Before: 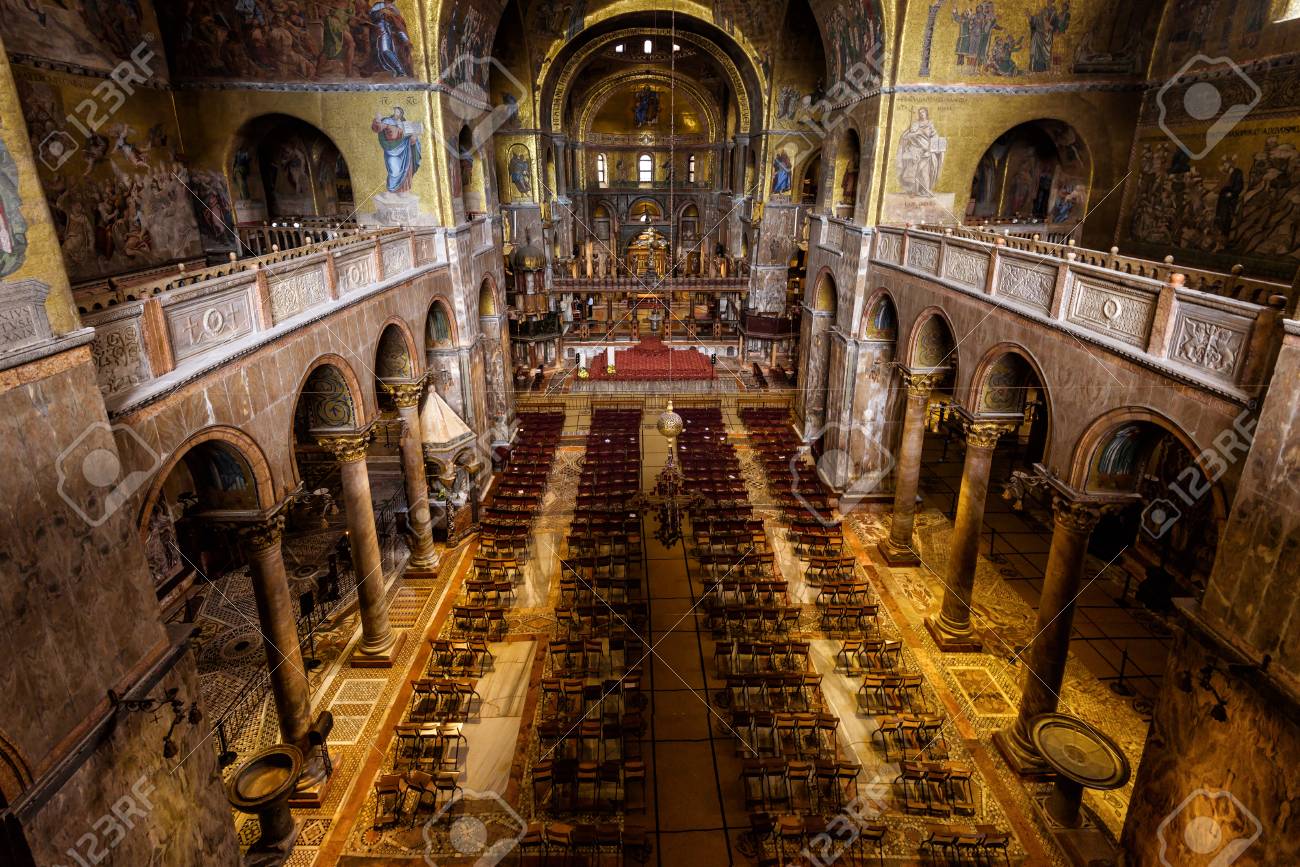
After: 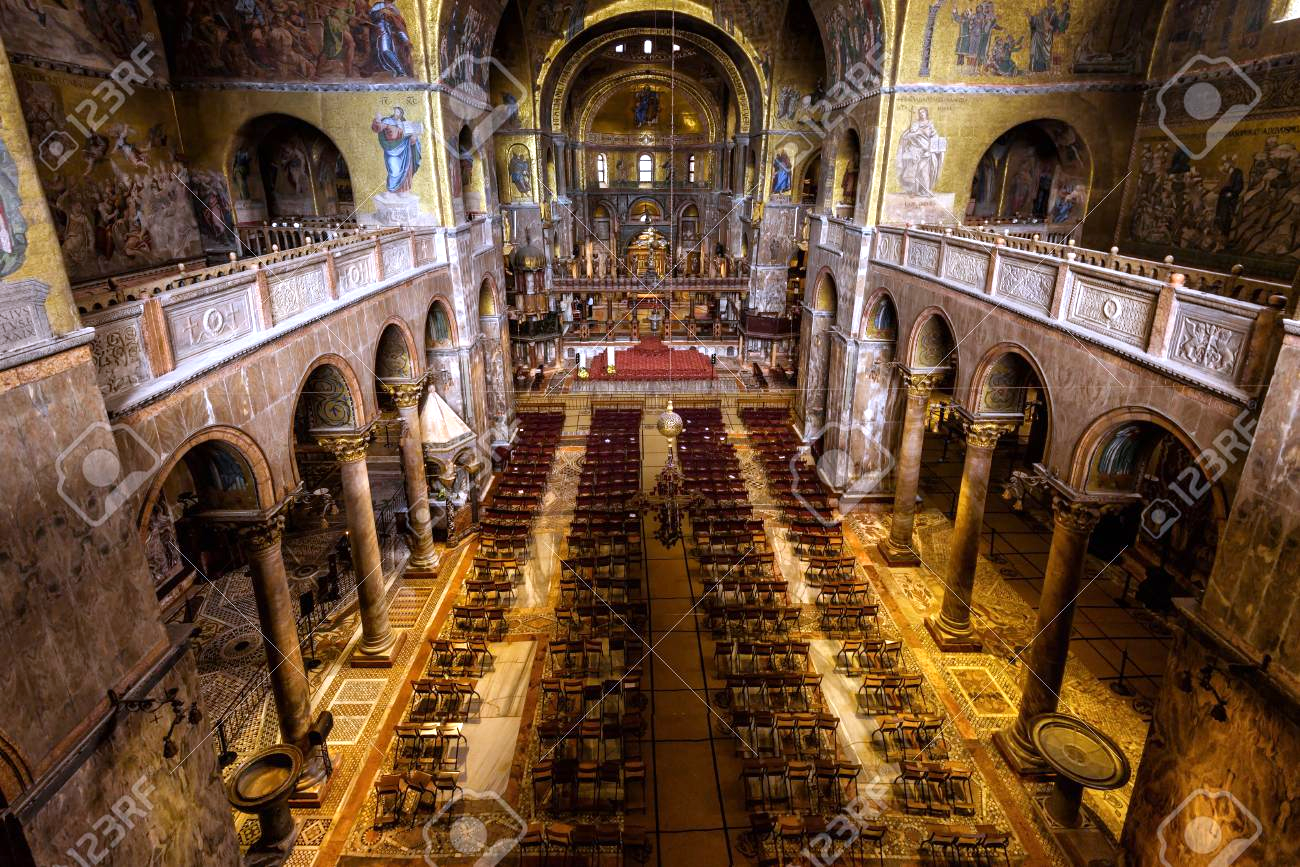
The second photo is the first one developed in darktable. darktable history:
exposure: exposure 0.426 EV, compensate highlight preservation false
white balance: red 0.967, blue 1.119, emerald 0.756
